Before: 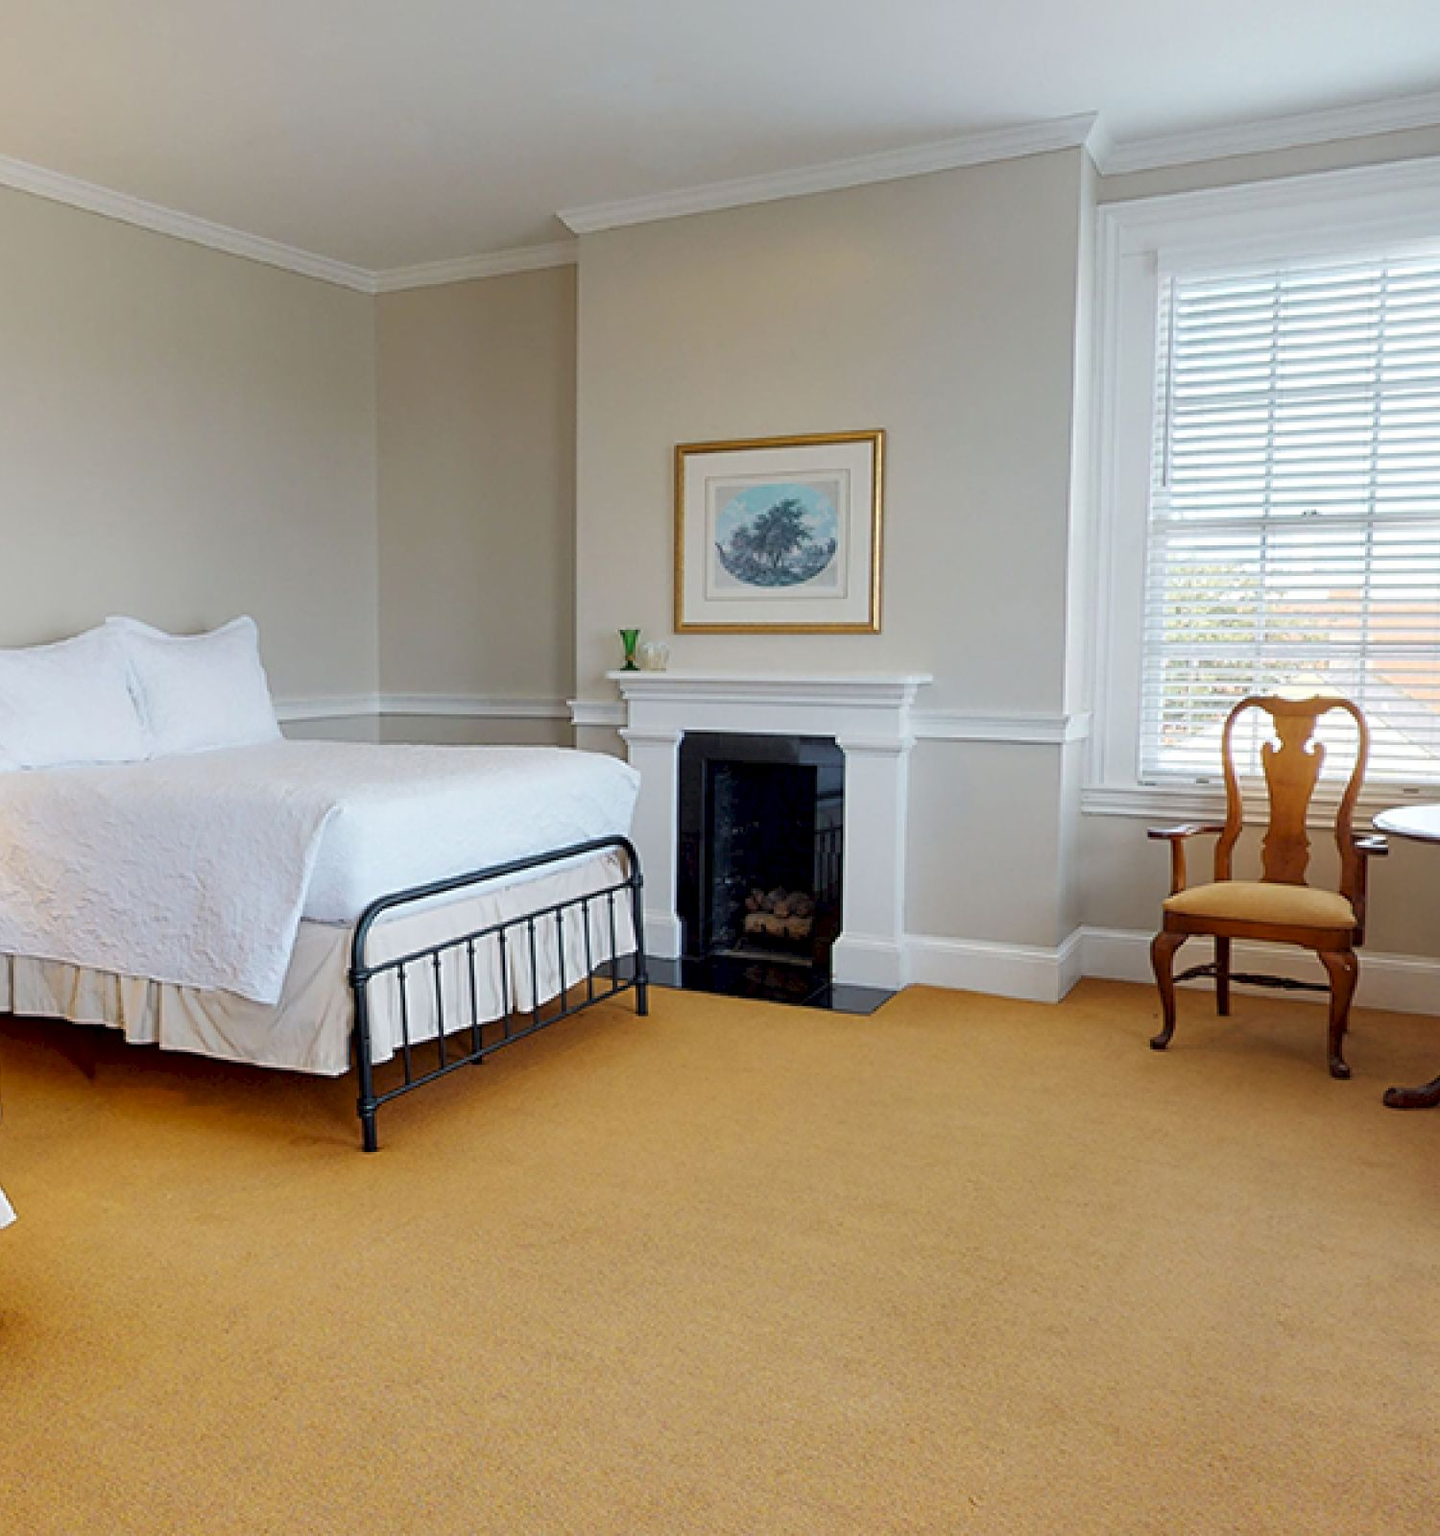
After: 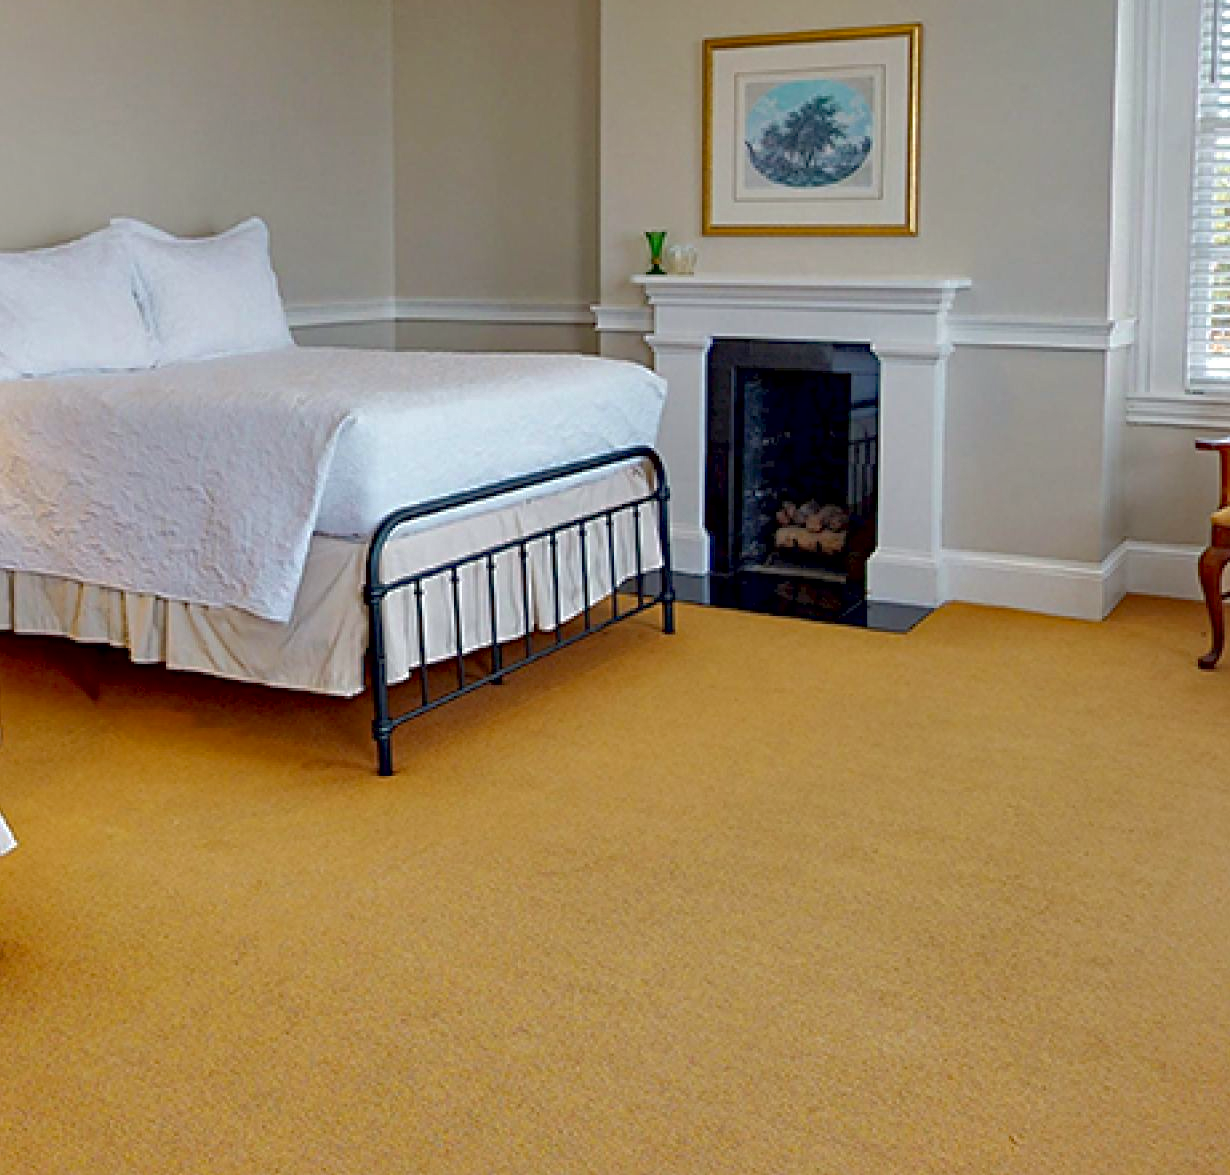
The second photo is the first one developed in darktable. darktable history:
contrast equalizer: octaves 7, y [[0.6 ×6], [0.55 ×6], [0 ×6], [0 ×6], [0 ×6]], mix 0.3
exposure: exposure 0 EV, compensate highlight preservation false
shadows and highlights: on, module defaults
crop: top 26.531%, right 17.959%
haze removal: strength 0.29, distance 0.25, compatibility mode true, adaptive false
local contrast: mode bilateral grid, contrast 100, coarseness 100, detail 91%, midtone range 0.2
